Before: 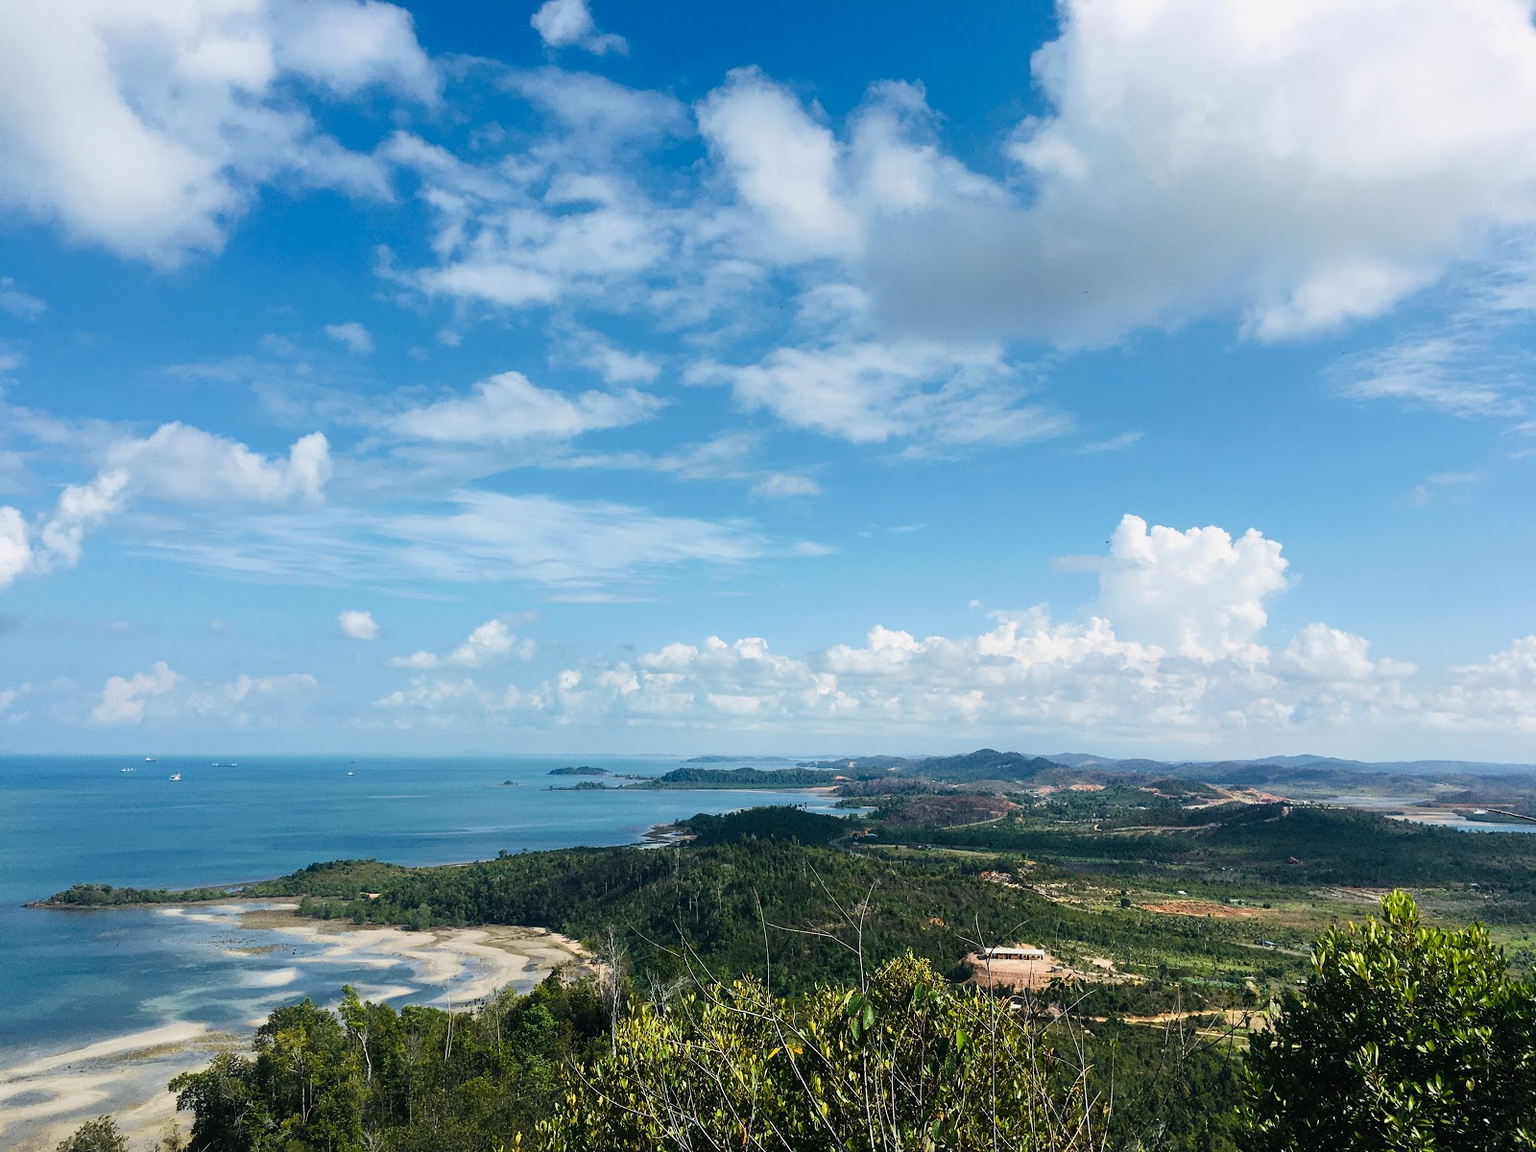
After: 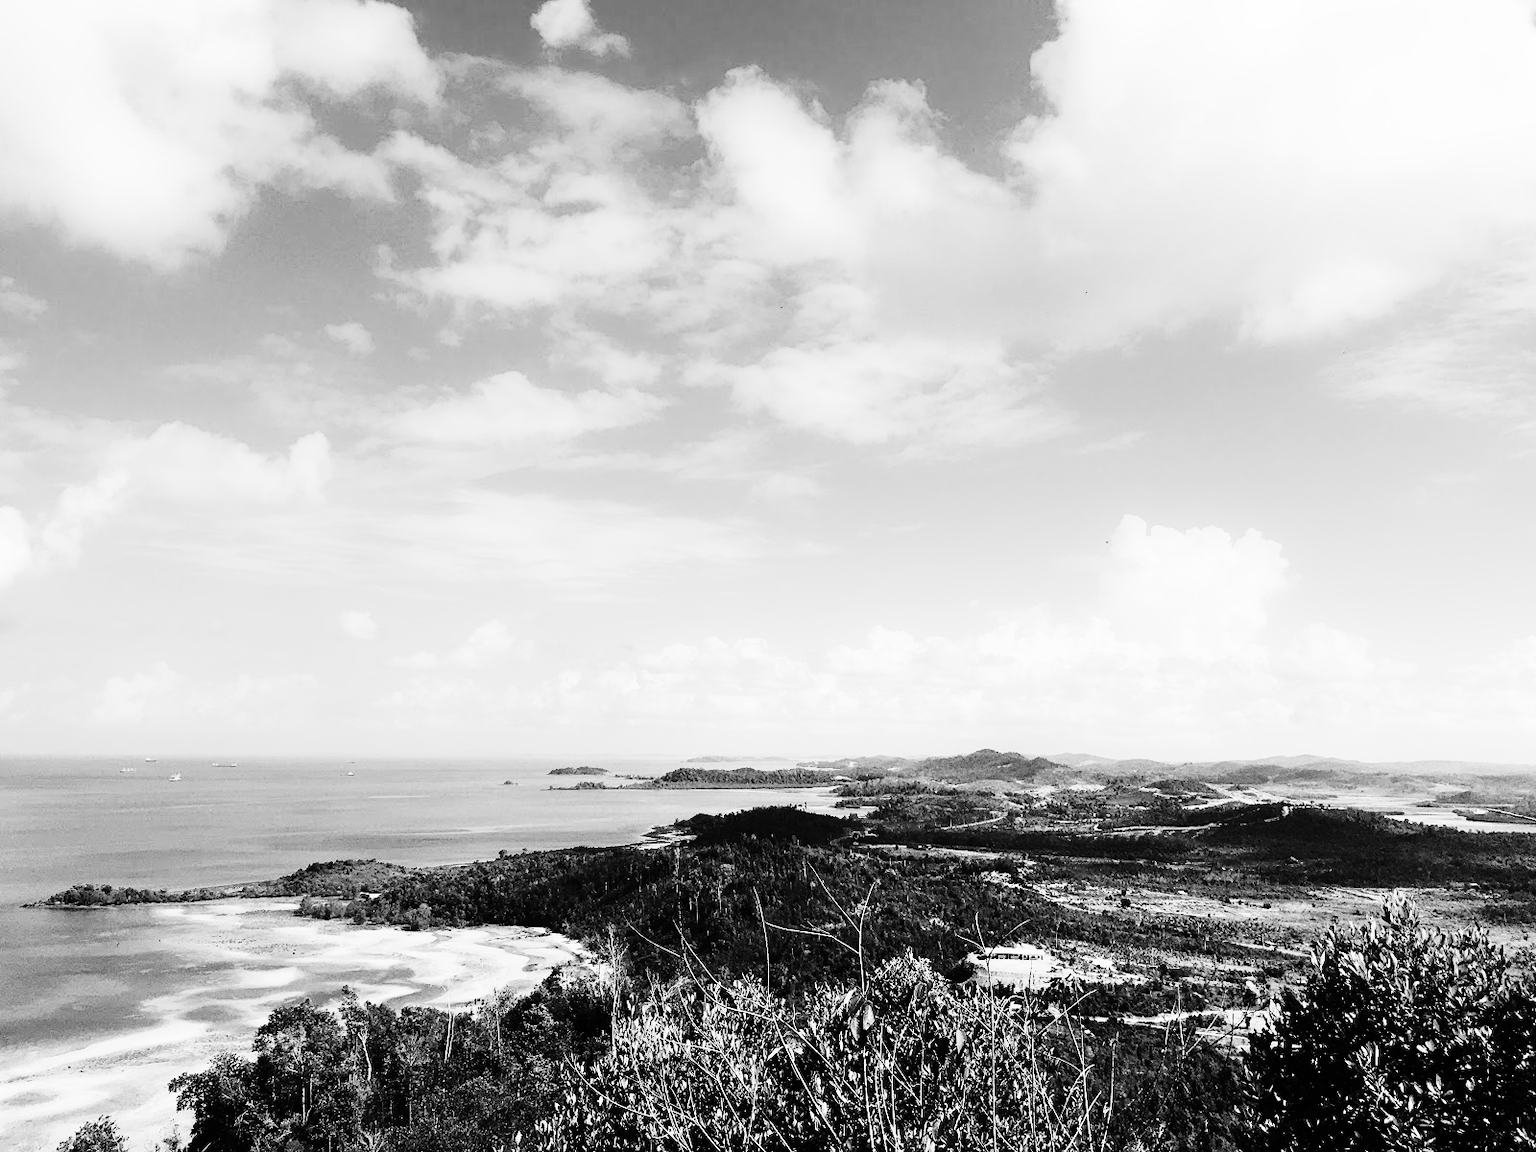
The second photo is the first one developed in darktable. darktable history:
rgb curve: curves: ch0 [(0, 0) (0.21, 0.15) (0.24, 0.21) (0.5, 0.75) (0.75, 0.96) (0.89, 0.99) (1, 1)]; ch1 [(0, 0.02) (0.21, 0.13) (0.25, 0.2) (0.5, 0.67) (0.75, 0.9) (0.89, 0.97) (1, 1)]; ch2 [(0, 0.02) (0.21, 0.13) (0.25, 0.2) (0.5, 0.67) (0.75, 0.9) (0.89, 0.97) (1, 1)], compensate middle gray true
tone curve: curves: ch0 [(0, 0) (0.003, 0.002) (0.011, 0.009) (0.025, 0.02) (0.044, 0.034) (0.069, 0.046) (0.1, 0.062) (0.136, 0.083) (0.177, 0.119) (0.224, 0.162) (0.277, 0.216) (0.335, 0.282) (0.399, 0.365) (0.468, 0.457) (0.543, 0.541) (0.623, 0.624) (0.709, 0.713) (0.801, 0.797) (0.898, 0.889) (1, 1)], preserve colors none
monochrome: a -4.13, b 5.16, size 1
